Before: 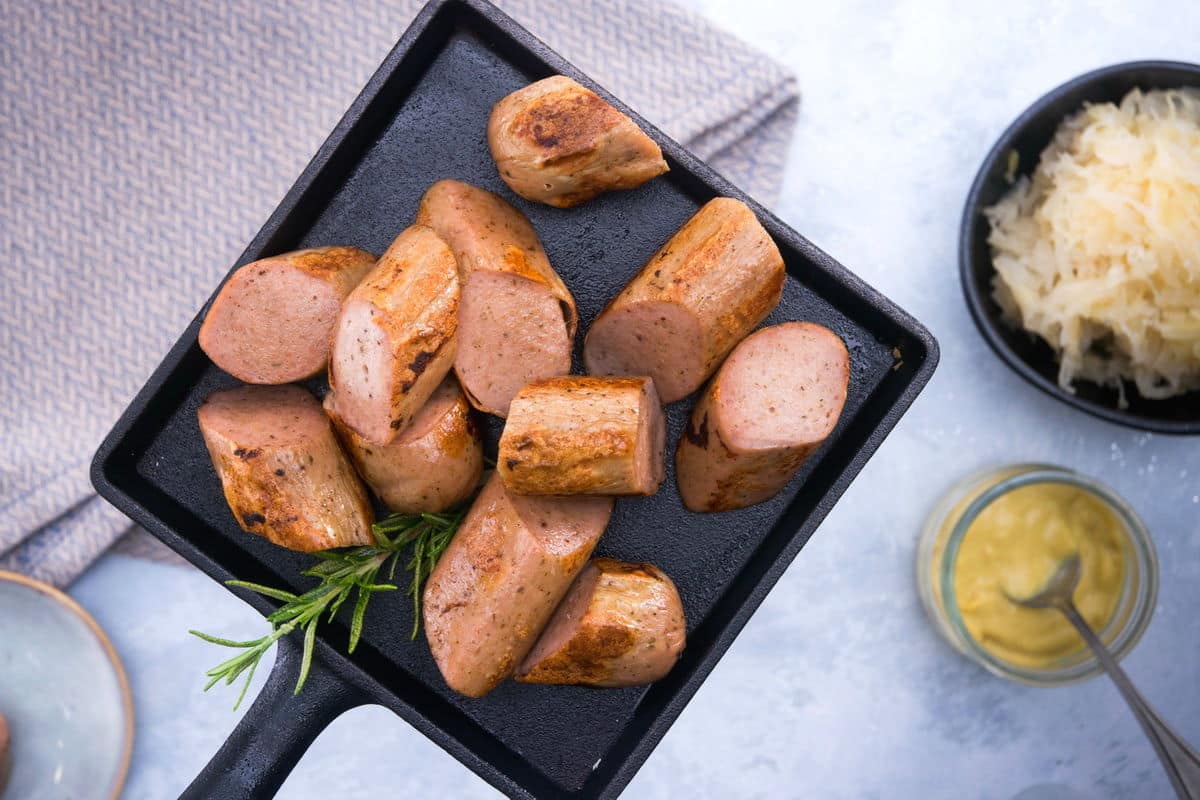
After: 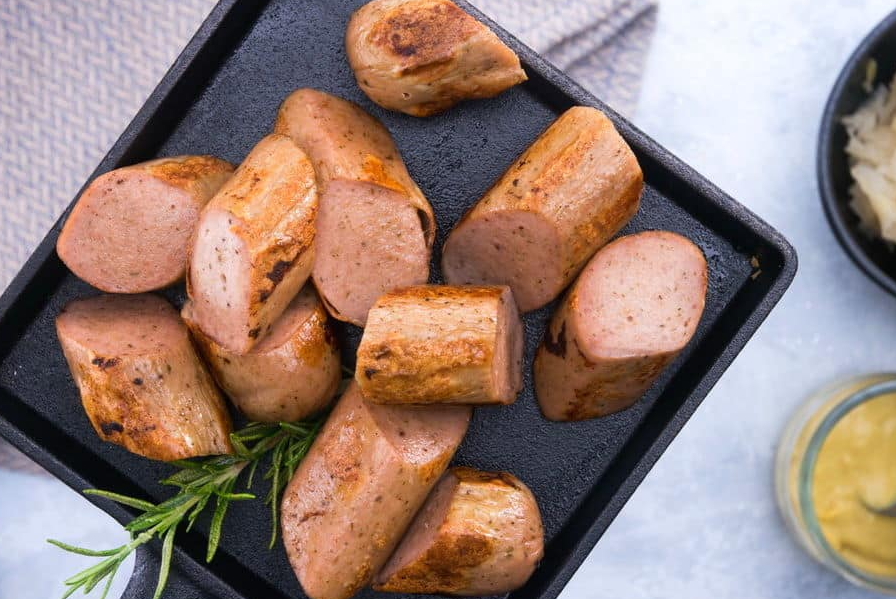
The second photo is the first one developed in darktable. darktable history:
crop and rotate: left 11.901%, top 11.385%, right 13.398%, bottom 13.696%
